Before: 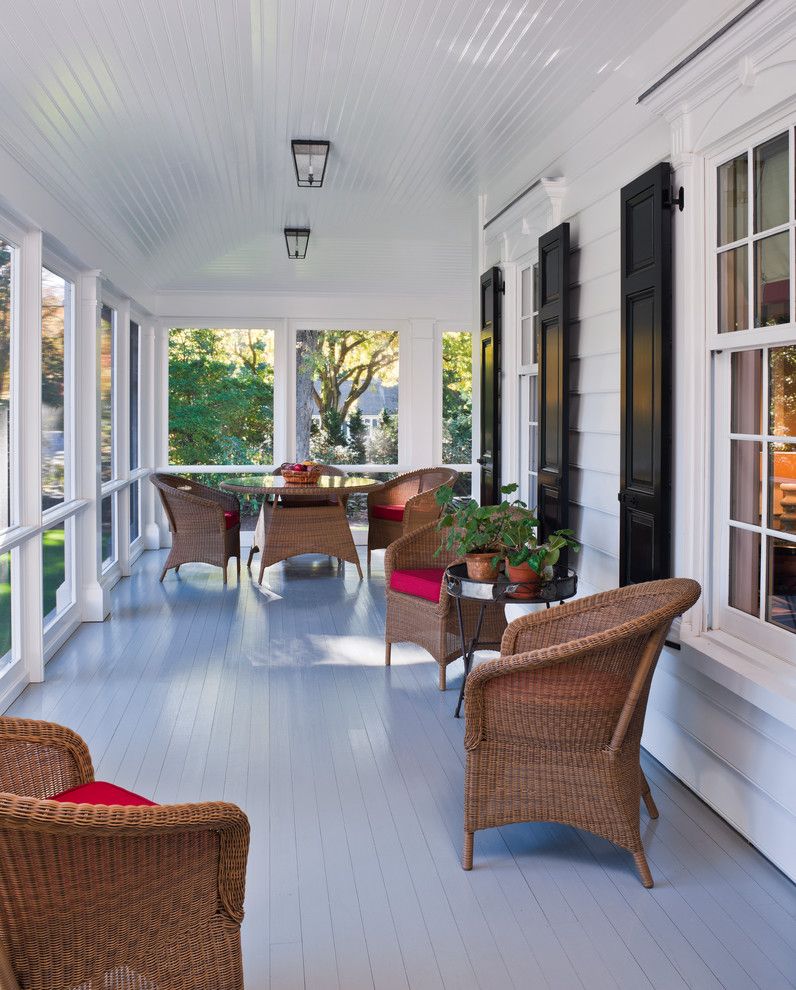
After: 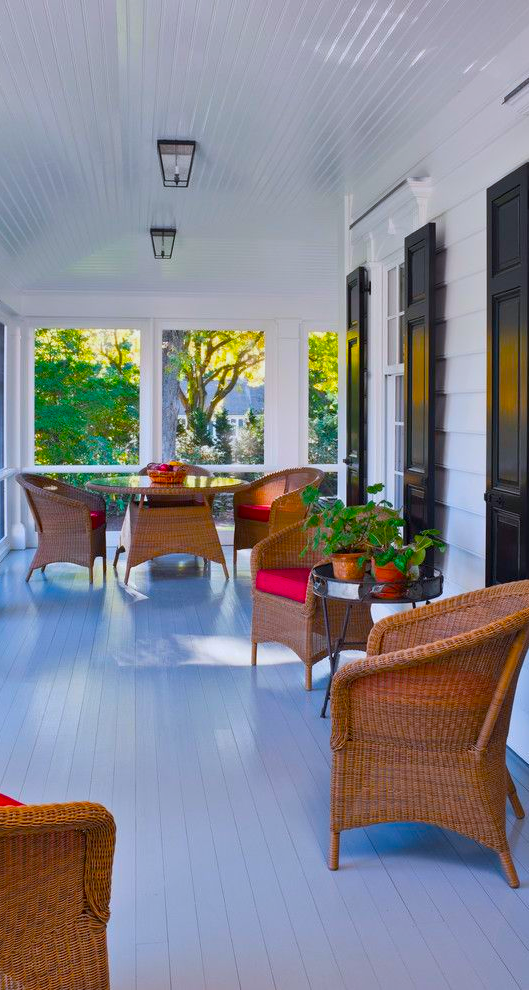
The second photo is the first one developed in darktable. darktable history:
crop: left 16.899%, right 16.556%
color balance: input saturation 134.34%, contrast -10.04%, contrast fulcrum 19.67%, output saturation 133.51%
white balance: red 0.98, blue 1.034
shadows and highlights: soften with gaussian
